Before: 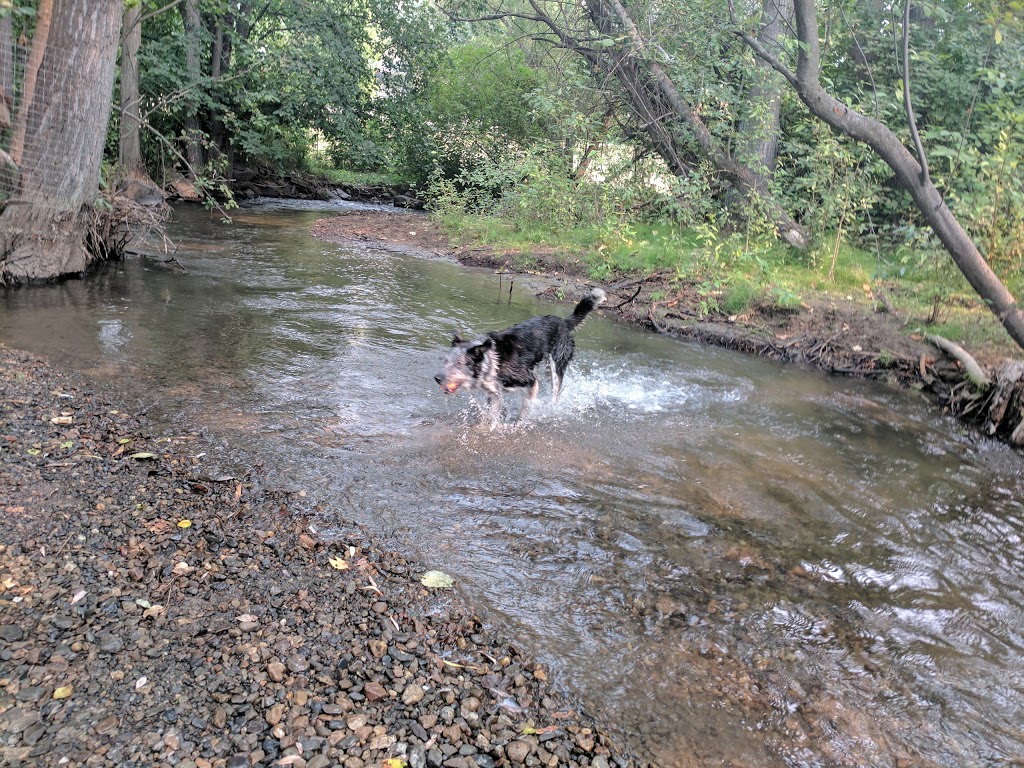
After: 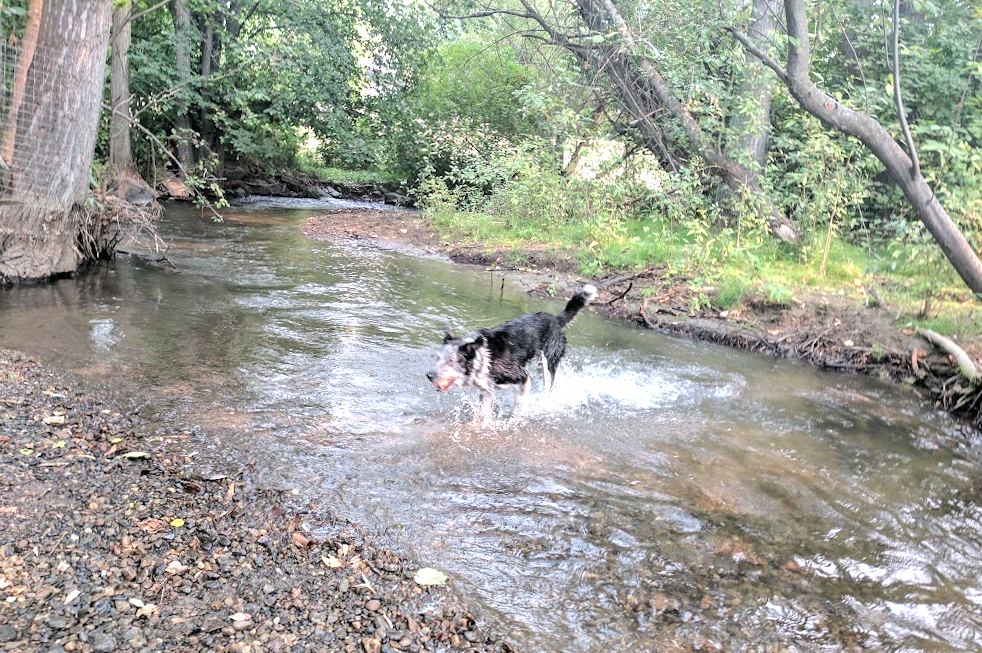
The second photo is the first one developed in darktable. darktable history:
exposure: exposure 0.747 EV, compensate exposure bias true, compensate highlight preservation false
crop and rotate: angle 0.348°, left 0.407%, right 2.843%, bottom 14.183%
